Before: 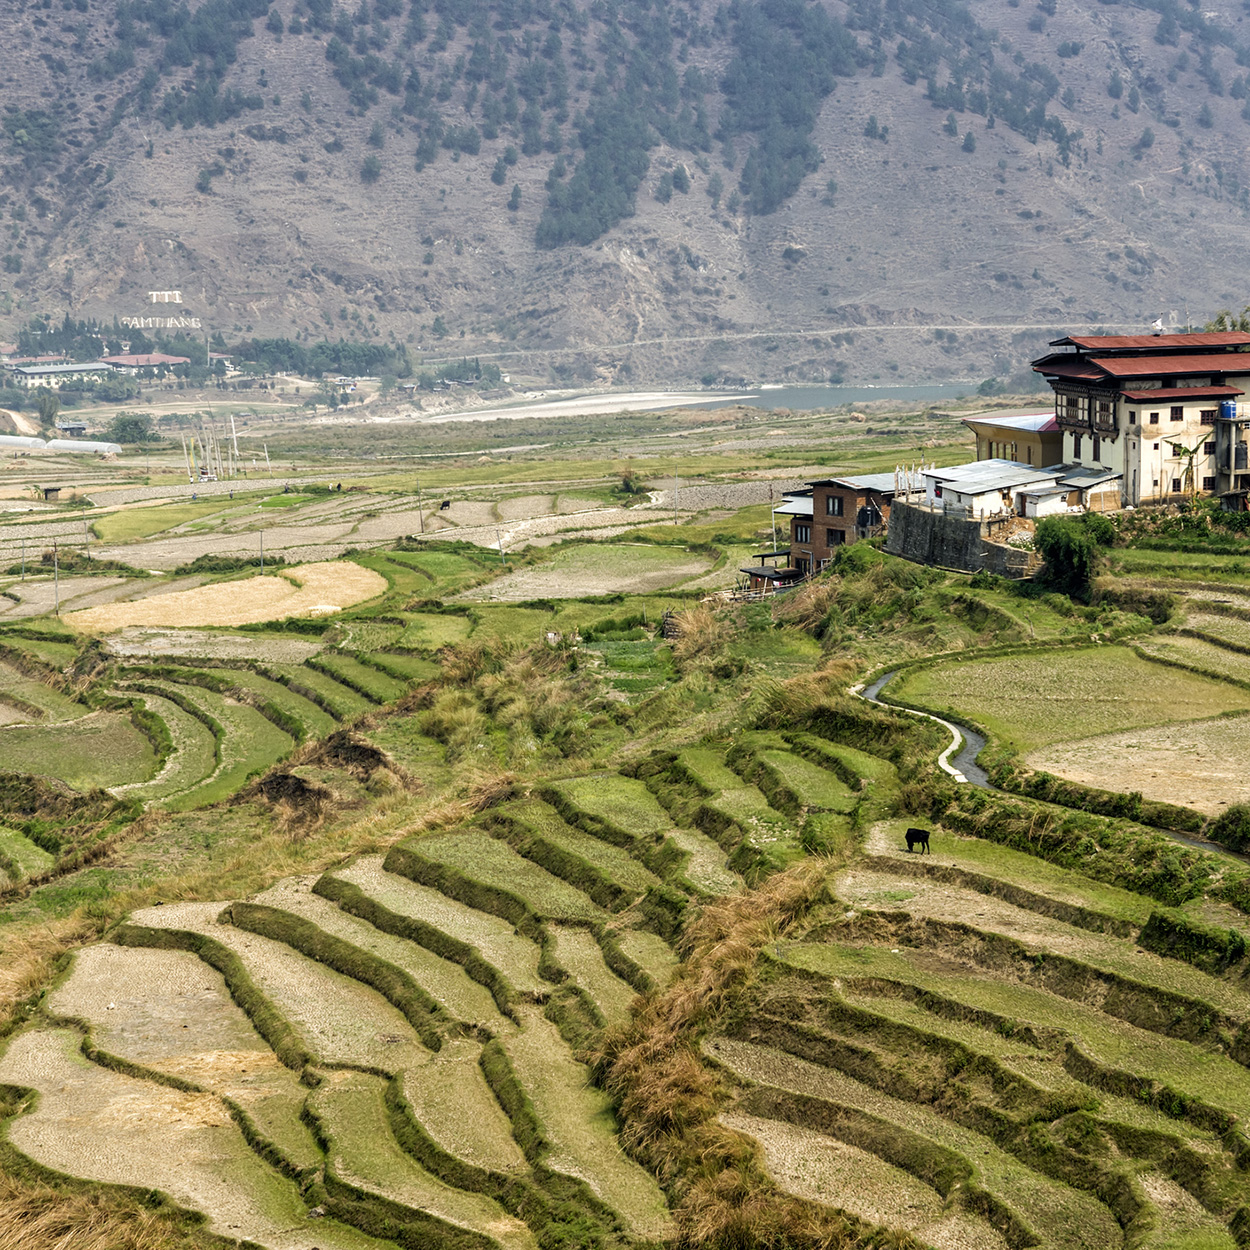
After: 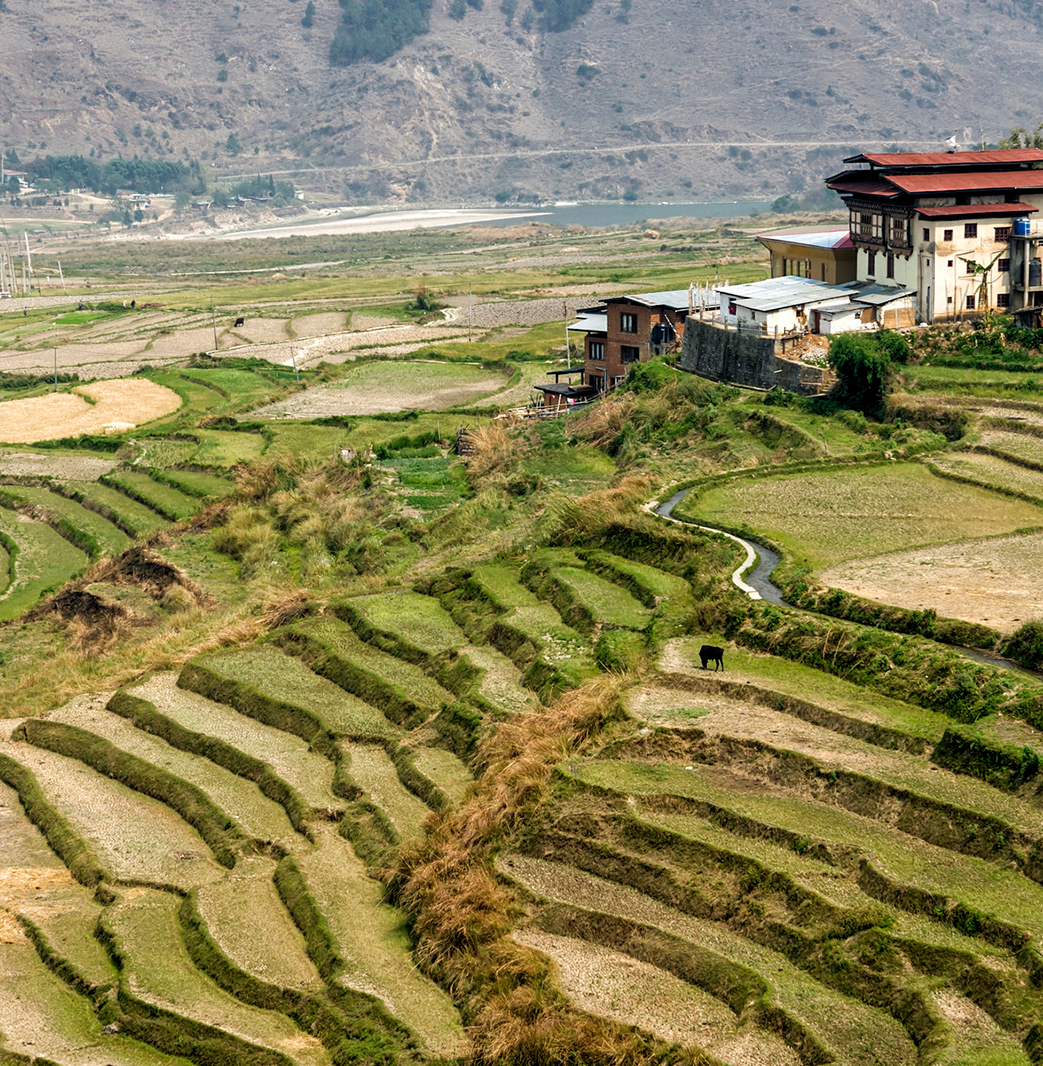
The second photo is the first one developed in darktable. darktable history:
crop: left 16.497%, top 14.695%
